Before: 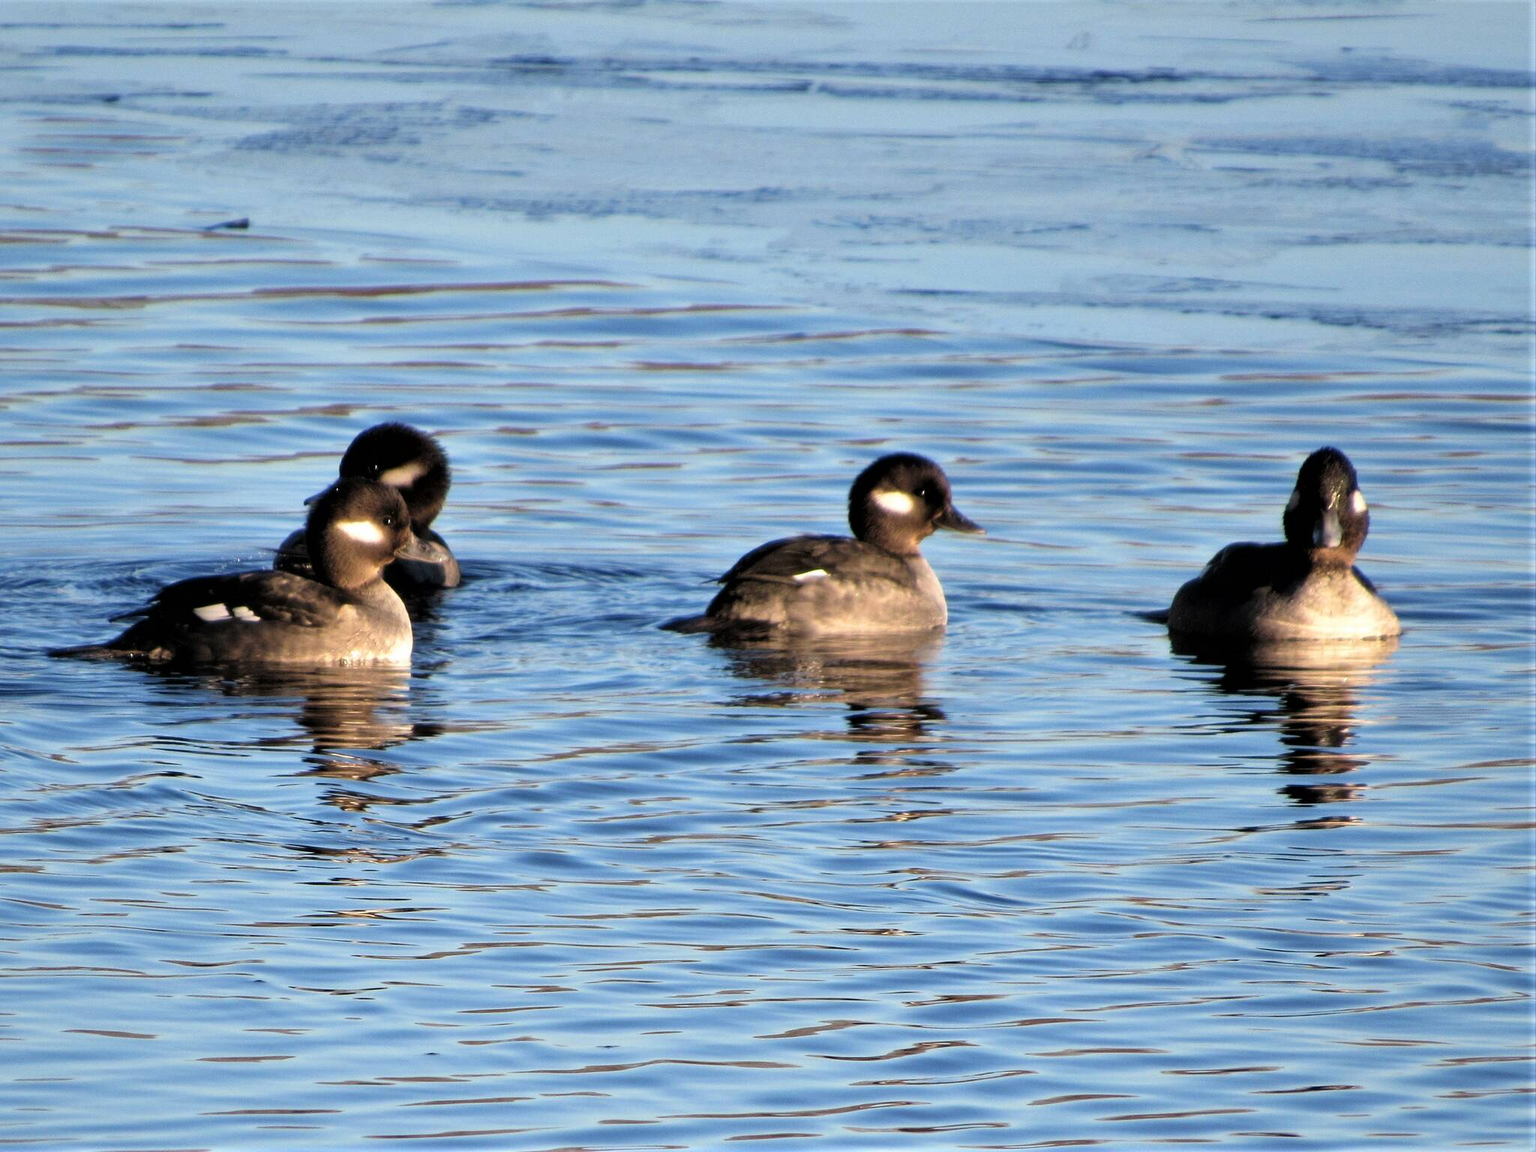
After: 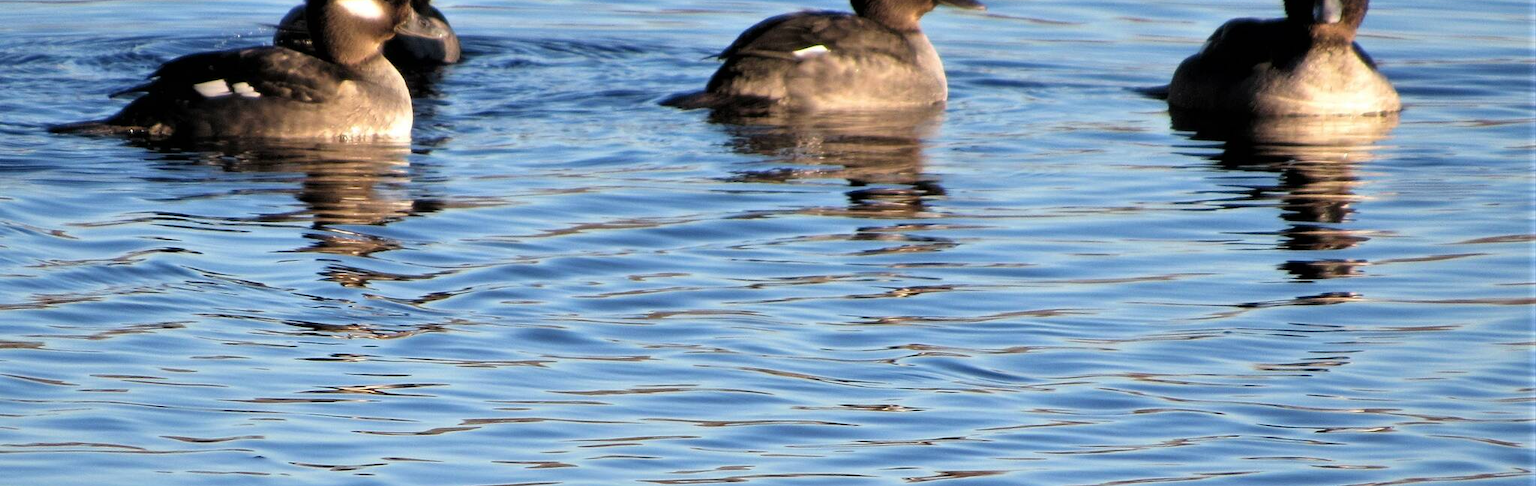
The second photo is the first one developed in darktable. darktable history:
crop: top 45.536%, bottom 12.244%
